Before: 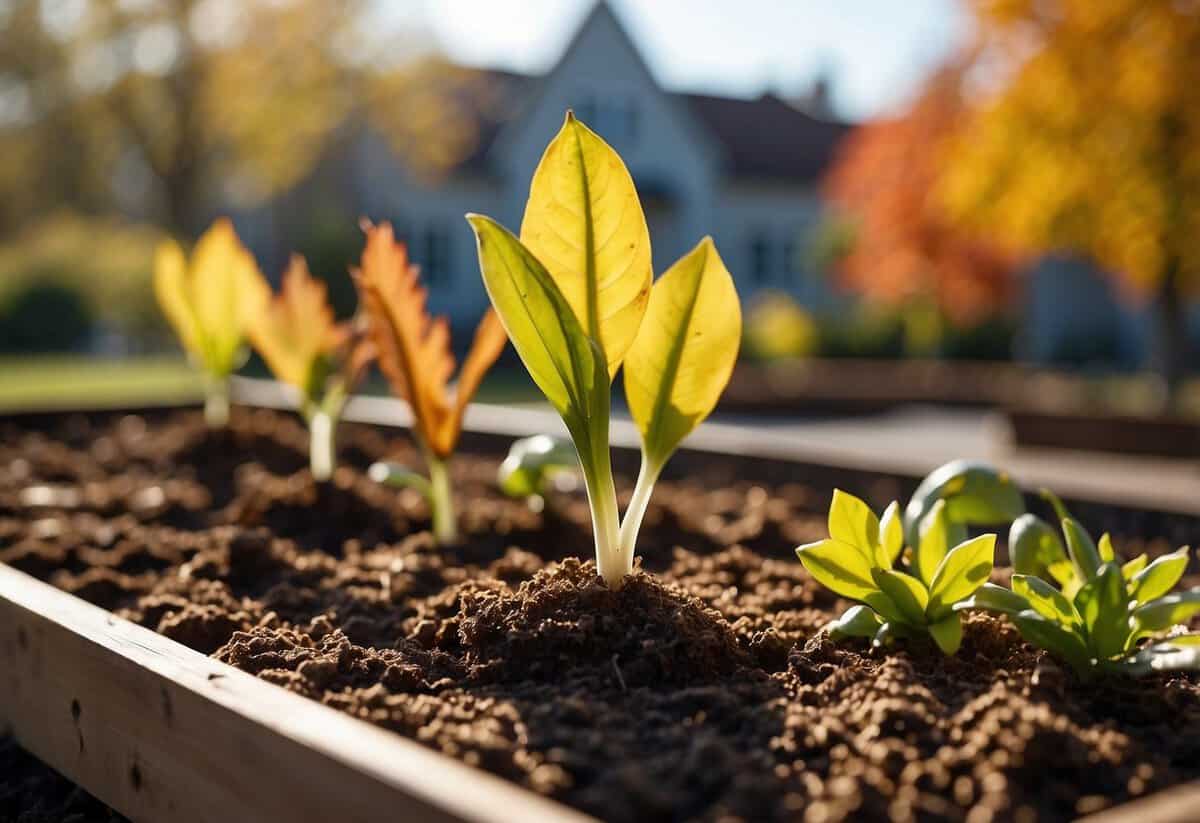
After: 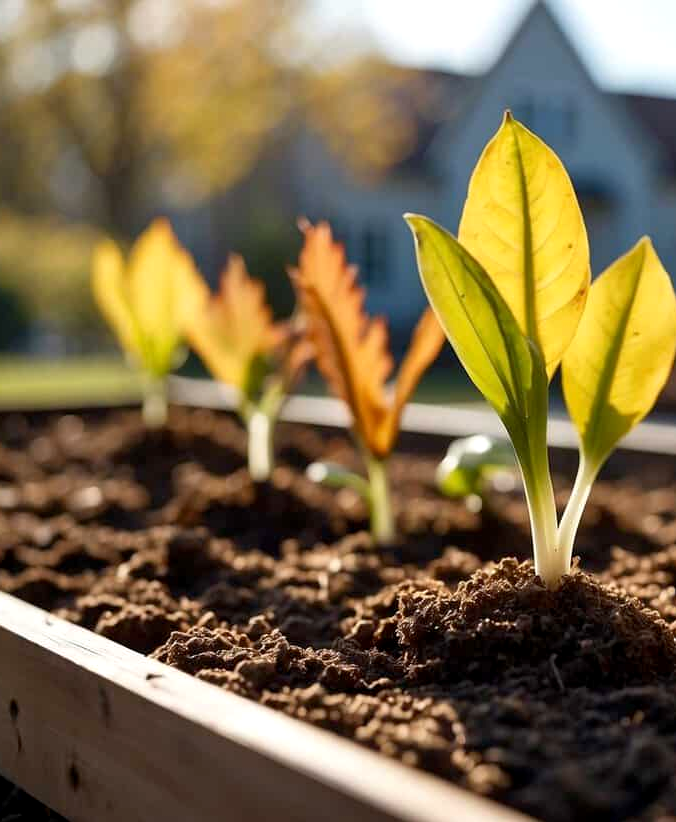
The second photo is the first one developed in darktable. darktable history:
crop: left 5.246%, right 38.397%
exposure: black level correction 0.003, exposure 0.148 EV, compensate highlight preservation false
